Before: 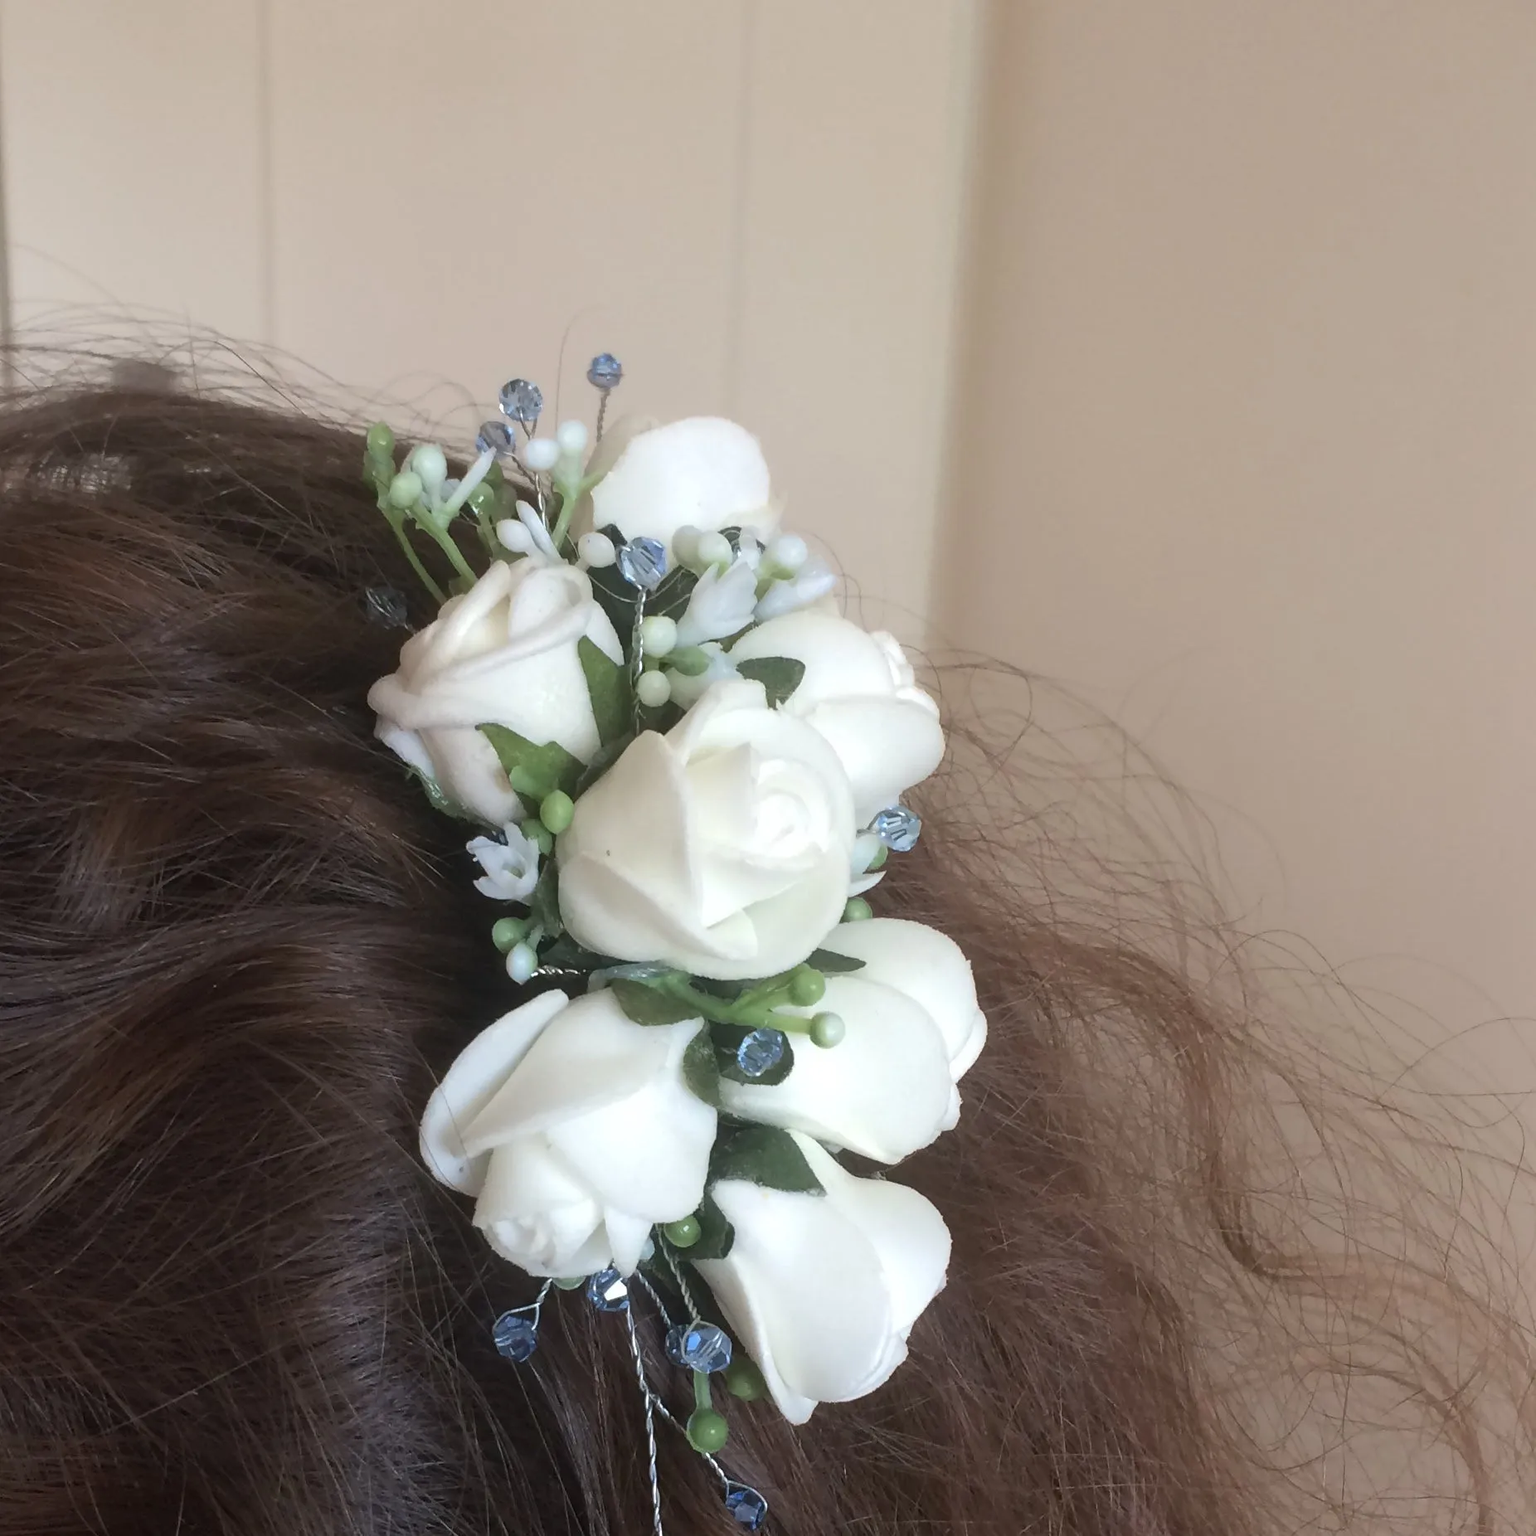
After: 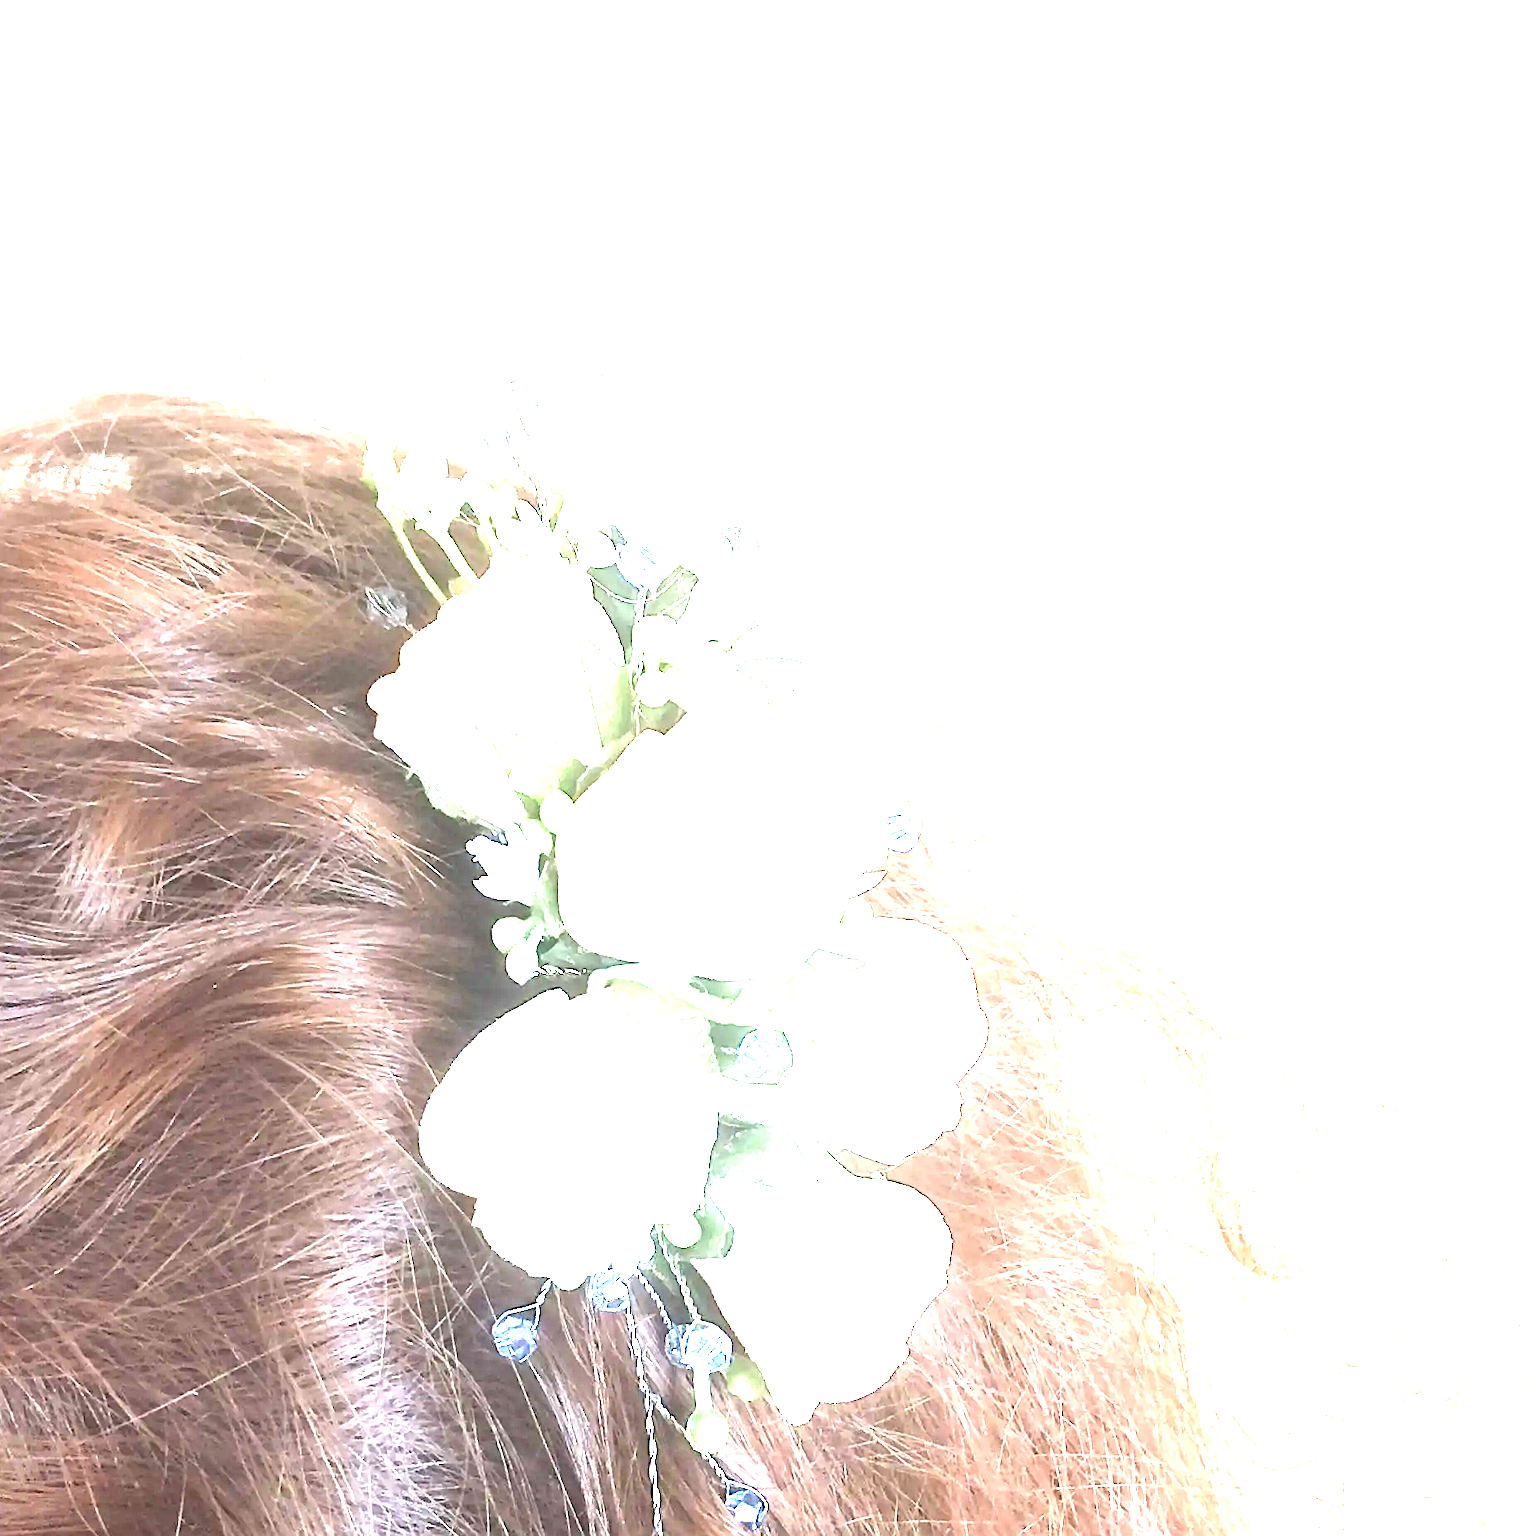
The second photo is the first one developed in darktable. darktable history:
sharpen: amount 0.575
exposure: black level correction 0, exposure 4 EV, compensate exposure bias true, compensate highlight preservation false
